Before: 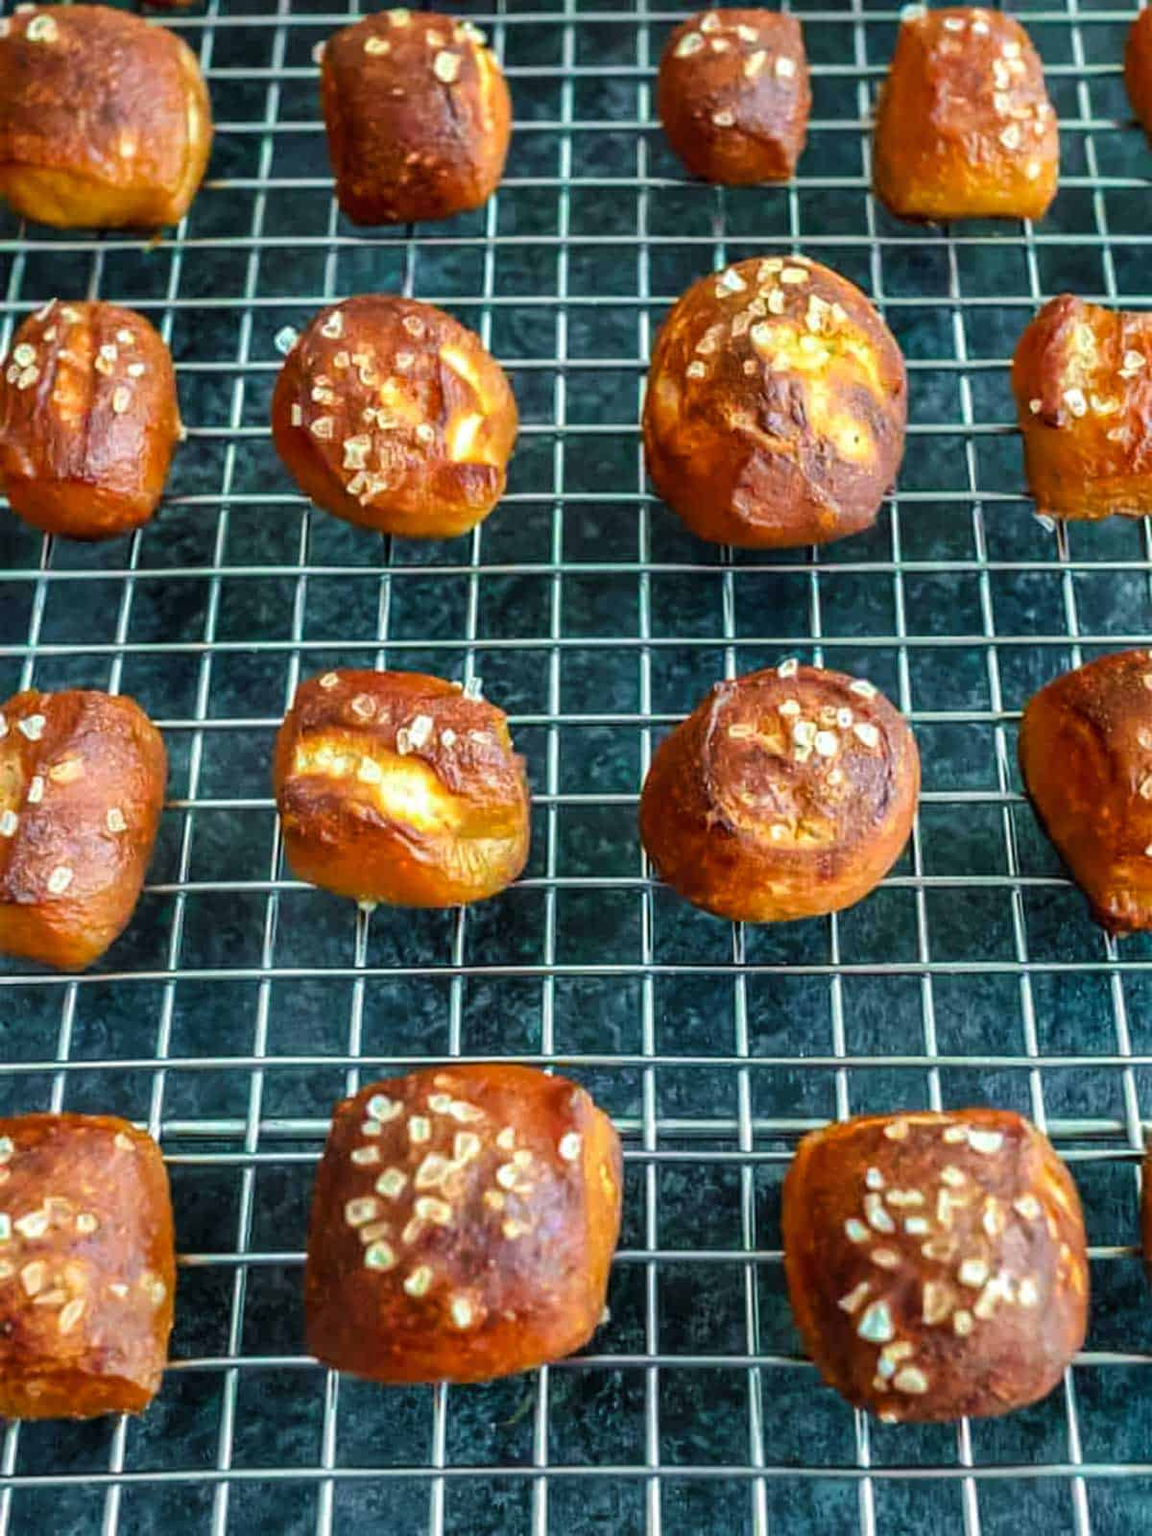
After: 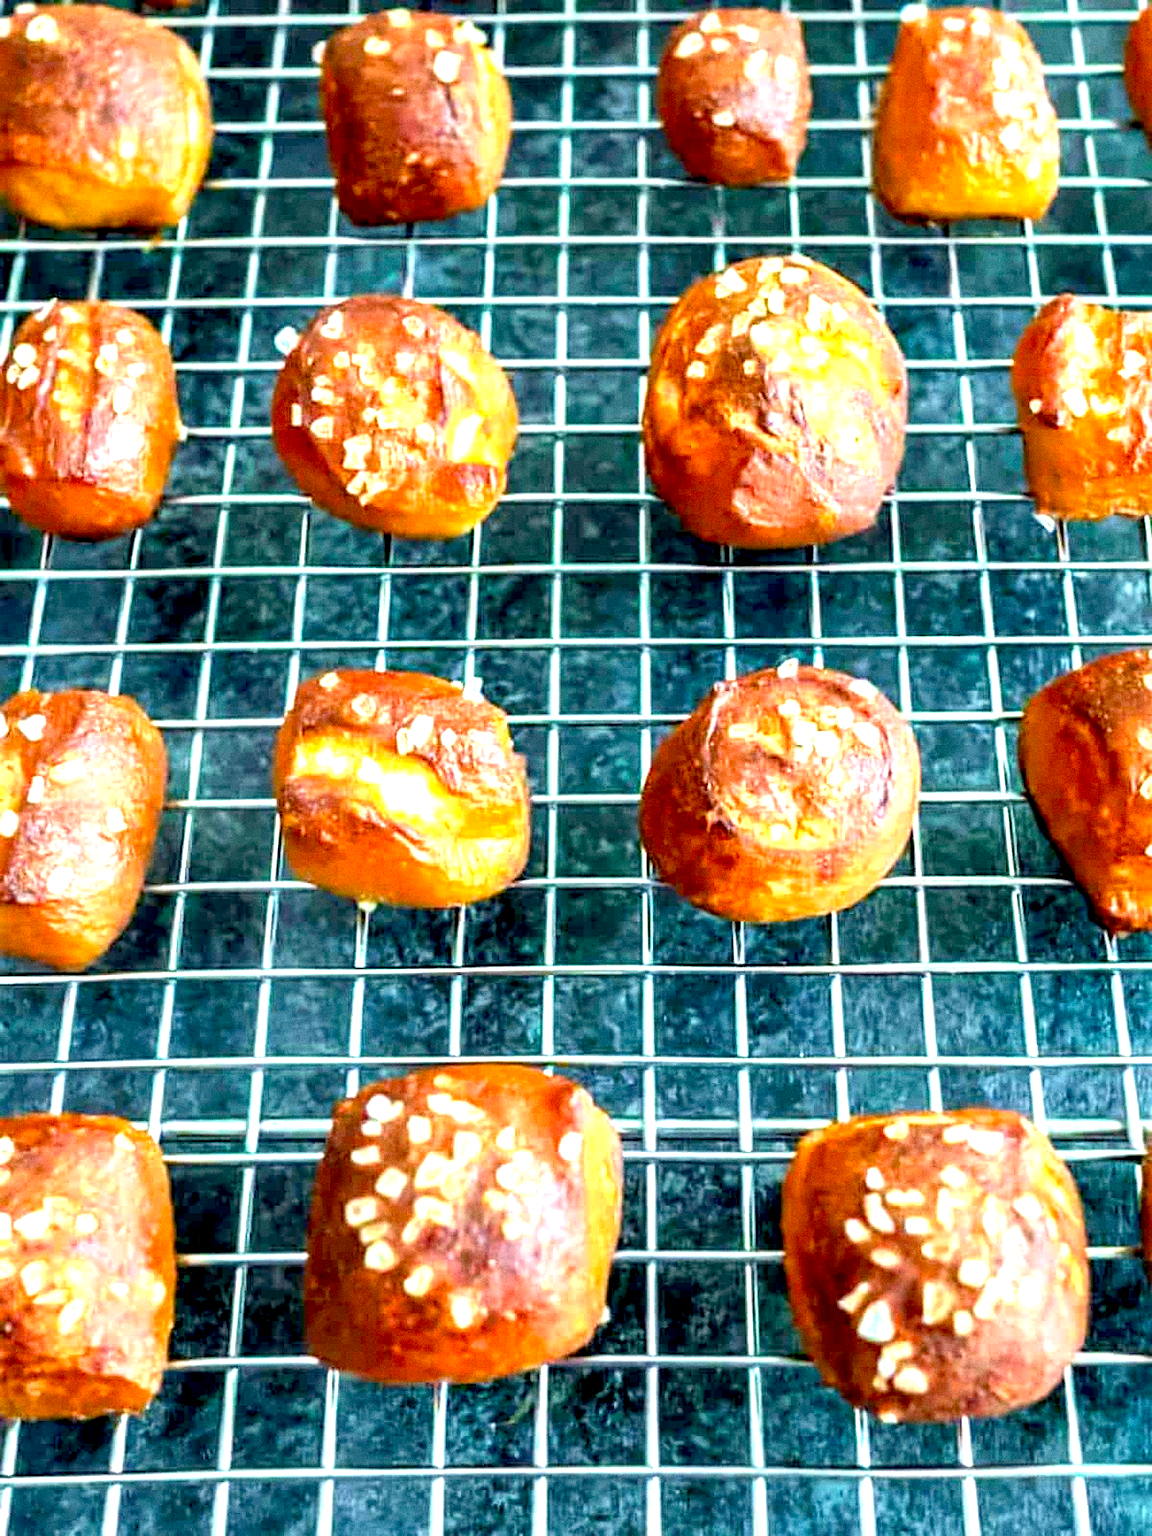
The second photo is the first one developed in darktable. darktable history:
grain: coarseness 0.09 ISO
exposure: black level correction 0.009, exposure 1.425 EV, compensate highlight preservation false
